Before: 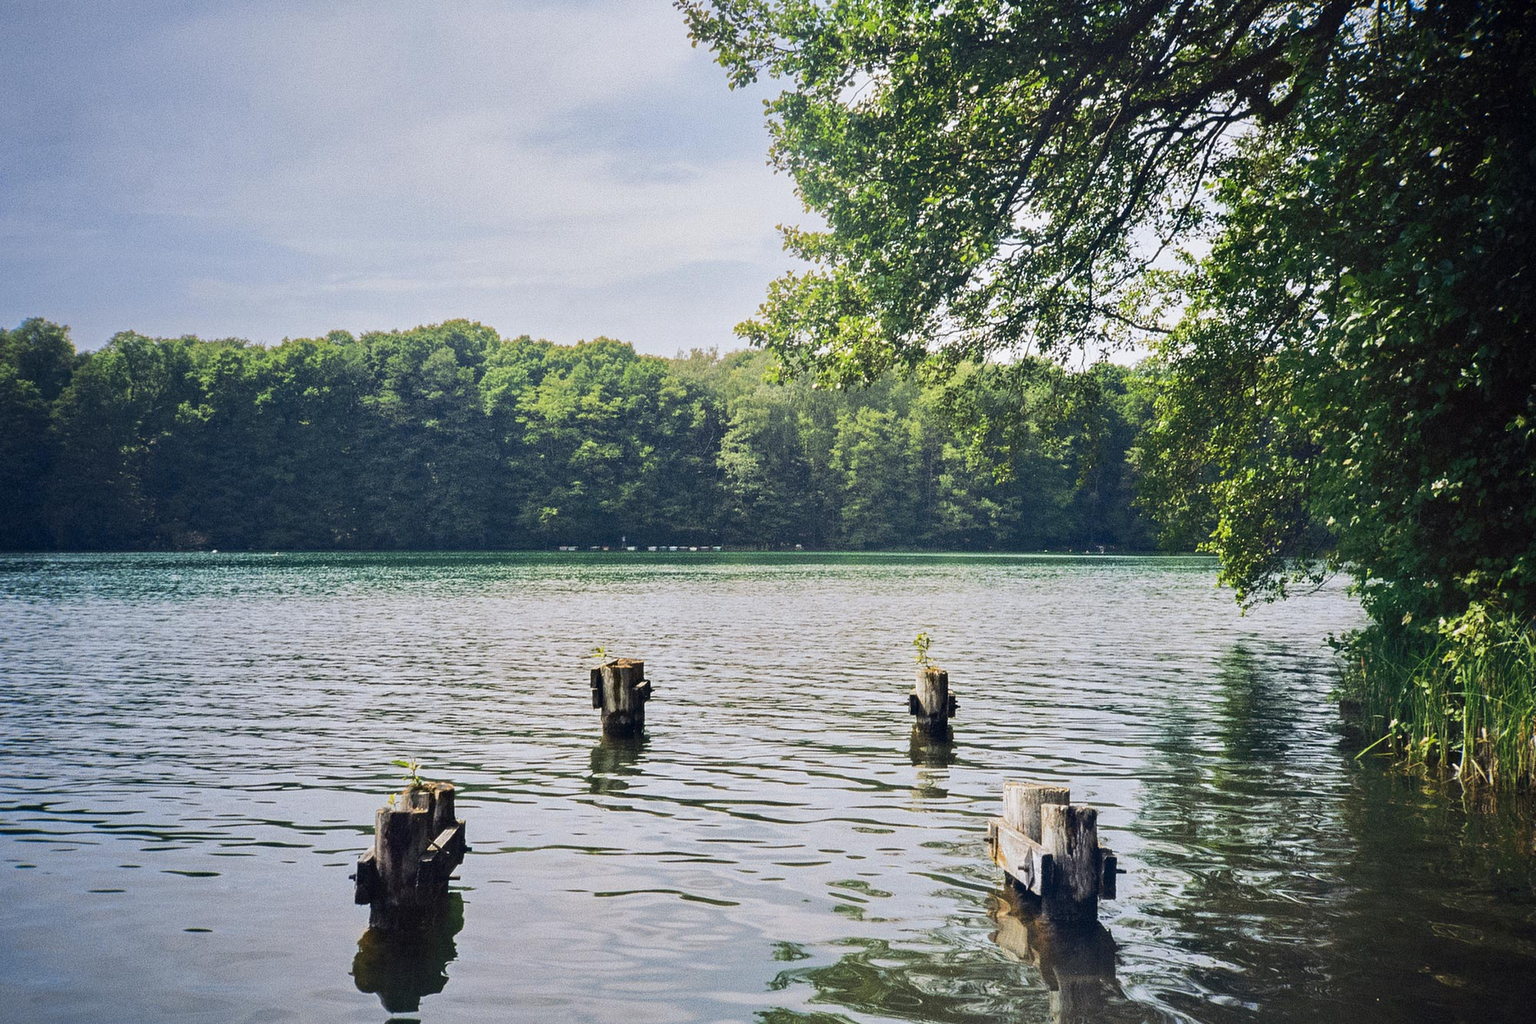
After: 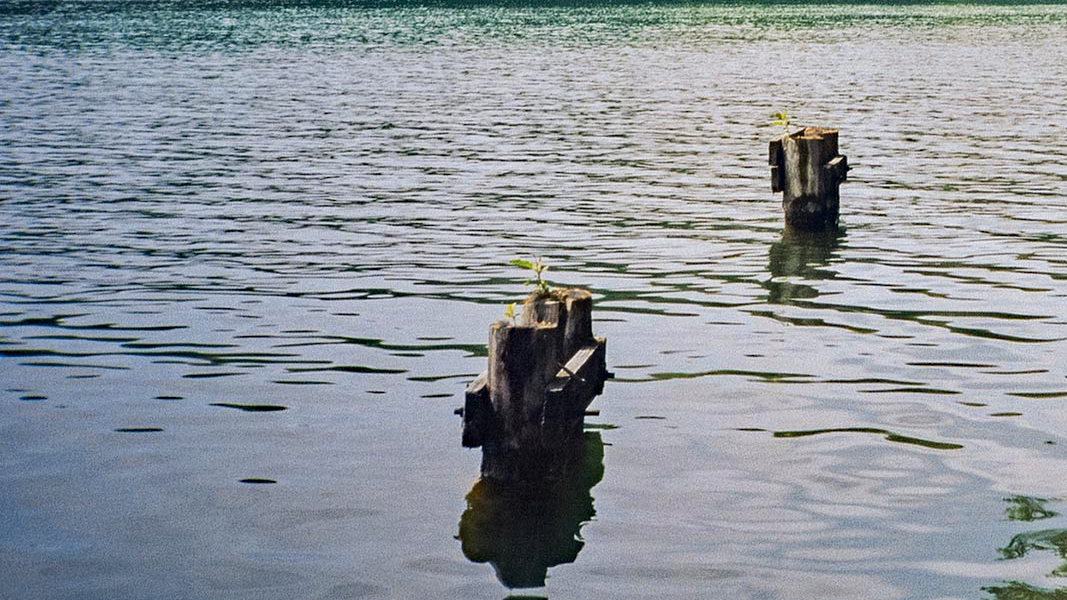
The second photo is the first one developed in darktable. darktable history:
crop and rotate: top 54.778%, right 46.61%, bottom 0.159%
haze removal: strength 0.29, distance 0.25, compatibility mode true, adaptive false
bloom: size 15%, threshold 97%, strength 7%
